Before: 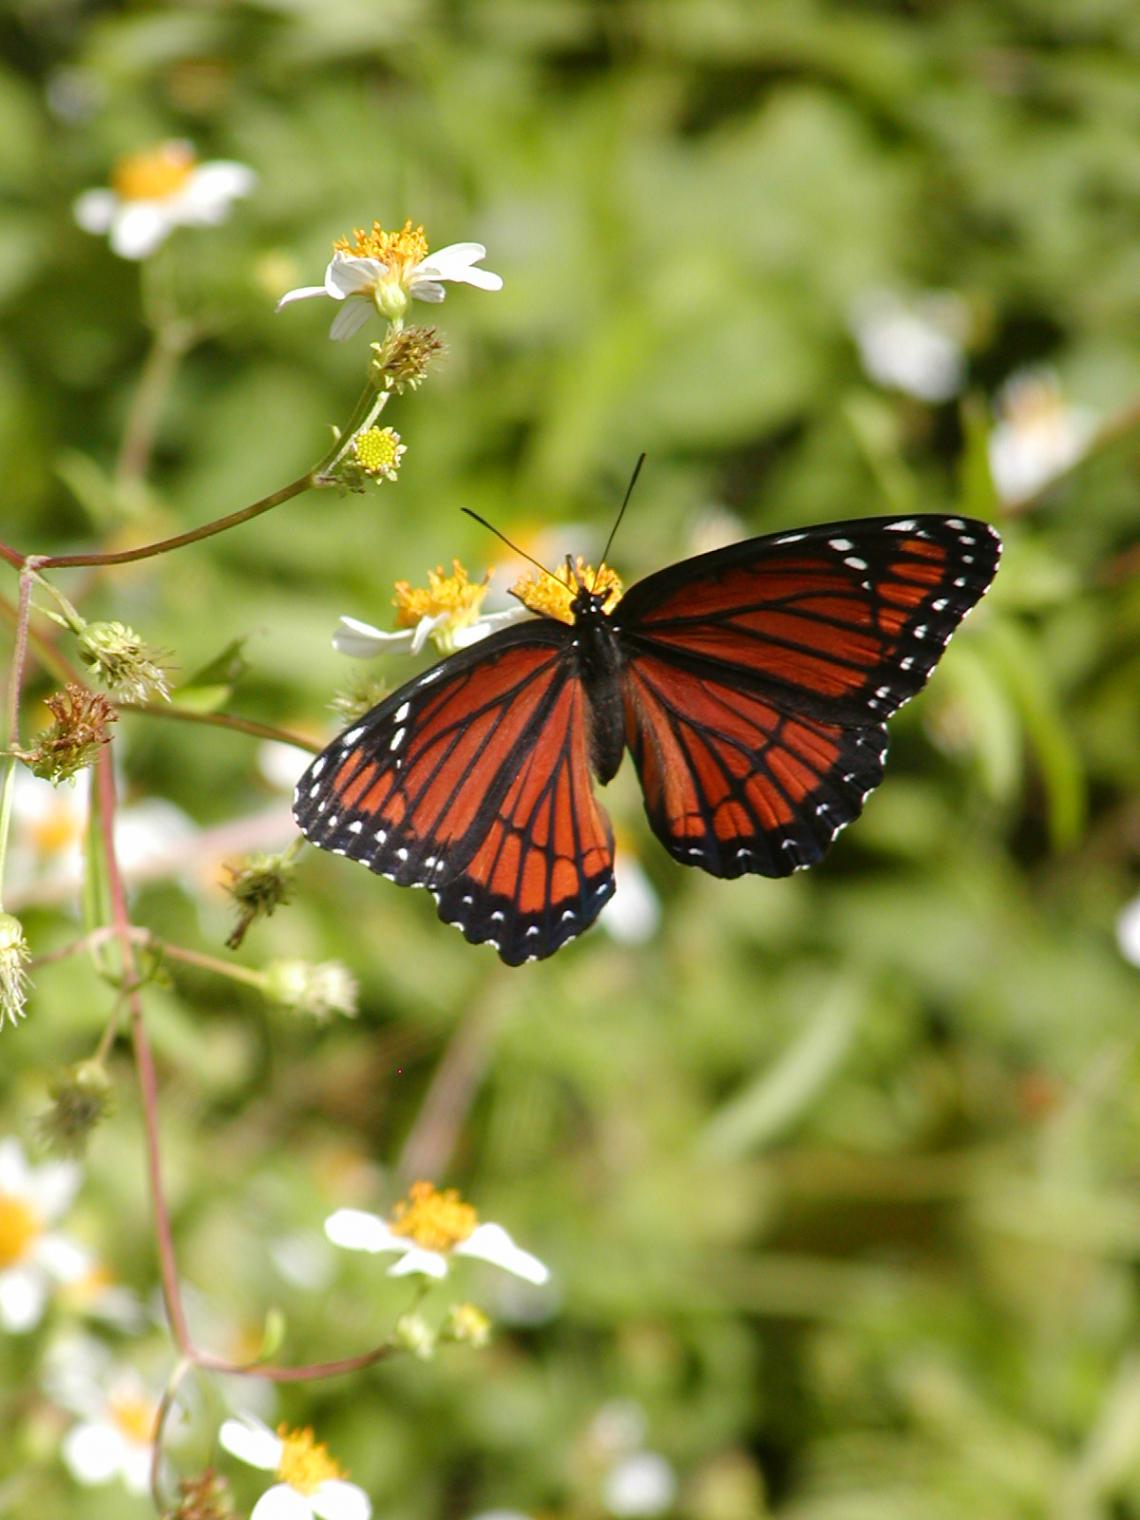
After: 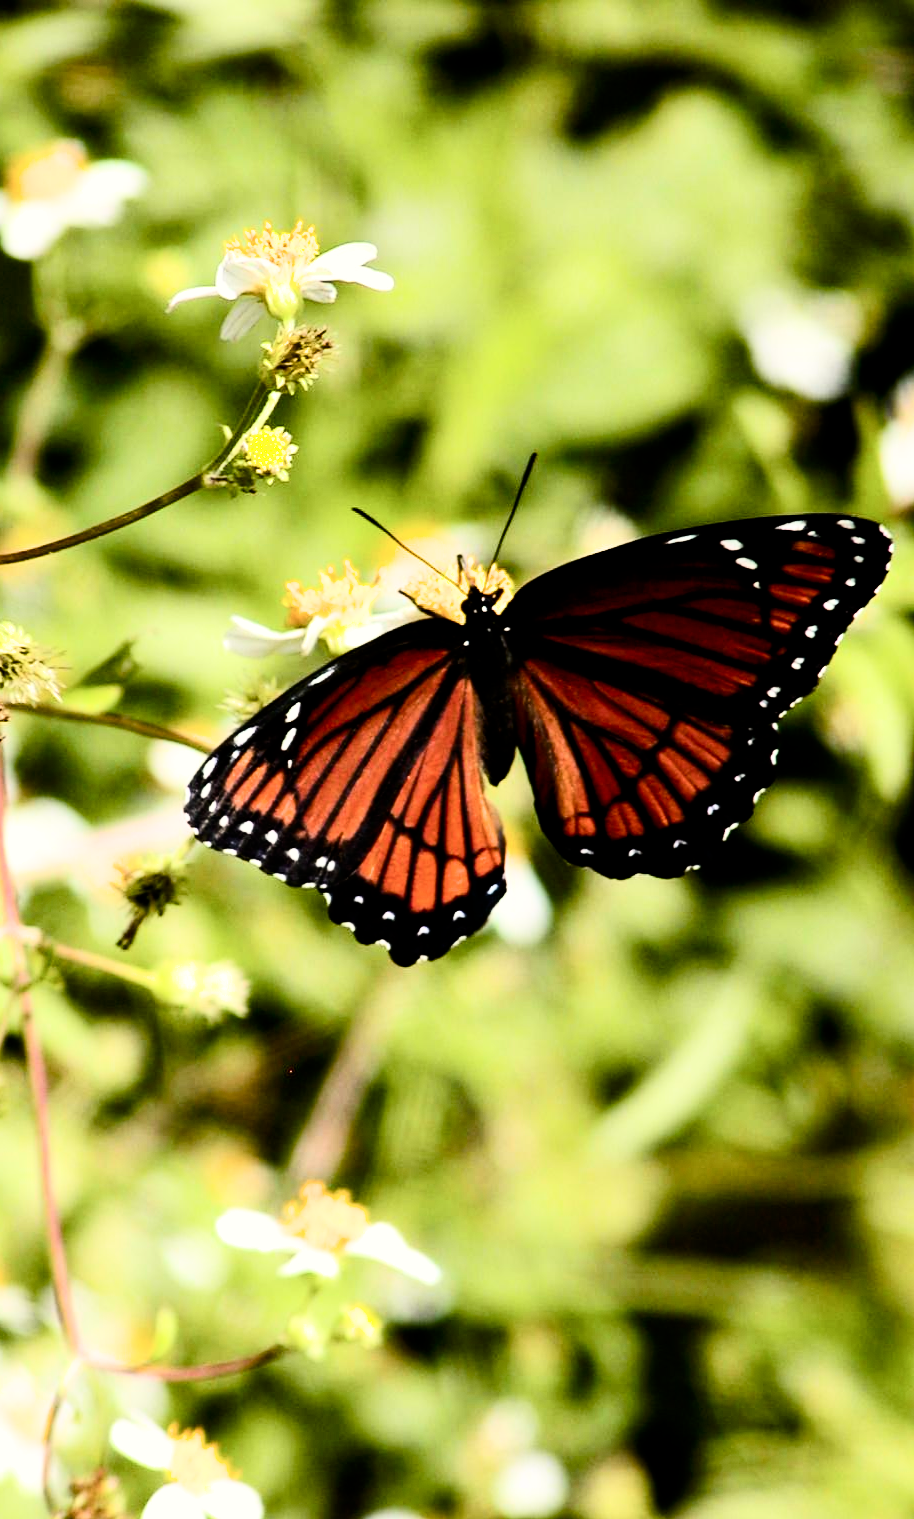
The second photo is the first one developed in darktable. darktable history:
contrast brightness saturation: contrast 0.28
crop and rotate: left 9.603%, right 10.207%
color correction: highlights b* 2.91
color balance rgb: perceptual saturation grading › global saturation 17.324%, global vibrance 20%
filmic rgb: black relative exposure -3.79 EV, white relative exposure 2.39 EV, dynamic range scaling -49.87%, hardness 3.42, latitude 30.69%, contrast 1.813
